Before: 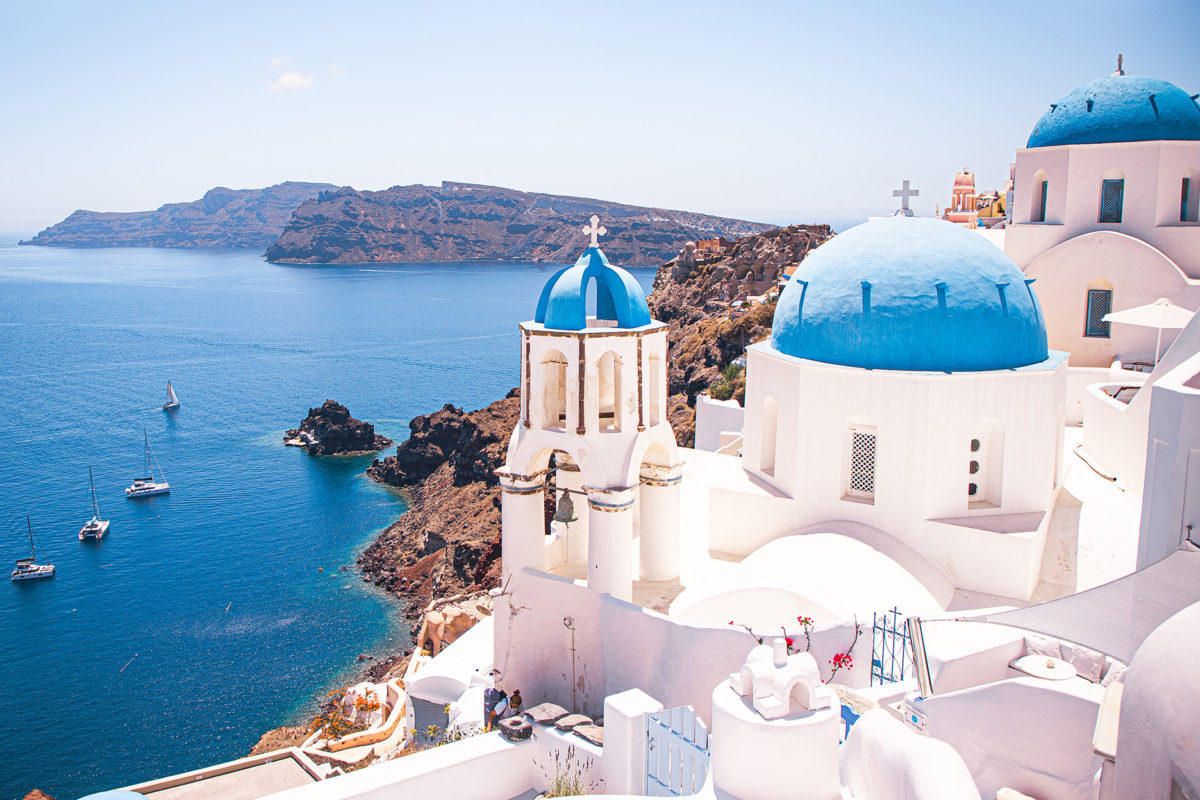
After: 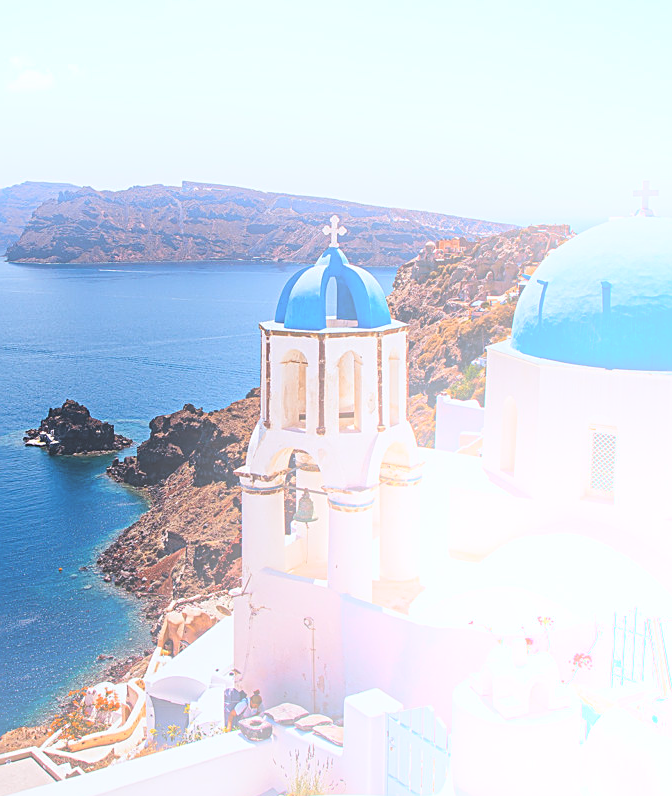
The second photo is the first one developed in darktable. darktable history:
crop: left 21.674%, right 22.086%
exposure: black level correction -0.025, exposure -0.117 EV, compensate highlight preservation false
bloom: on, module defaults
sharpen: on, module defaults
white balance: red 0.974, blue 1.044
